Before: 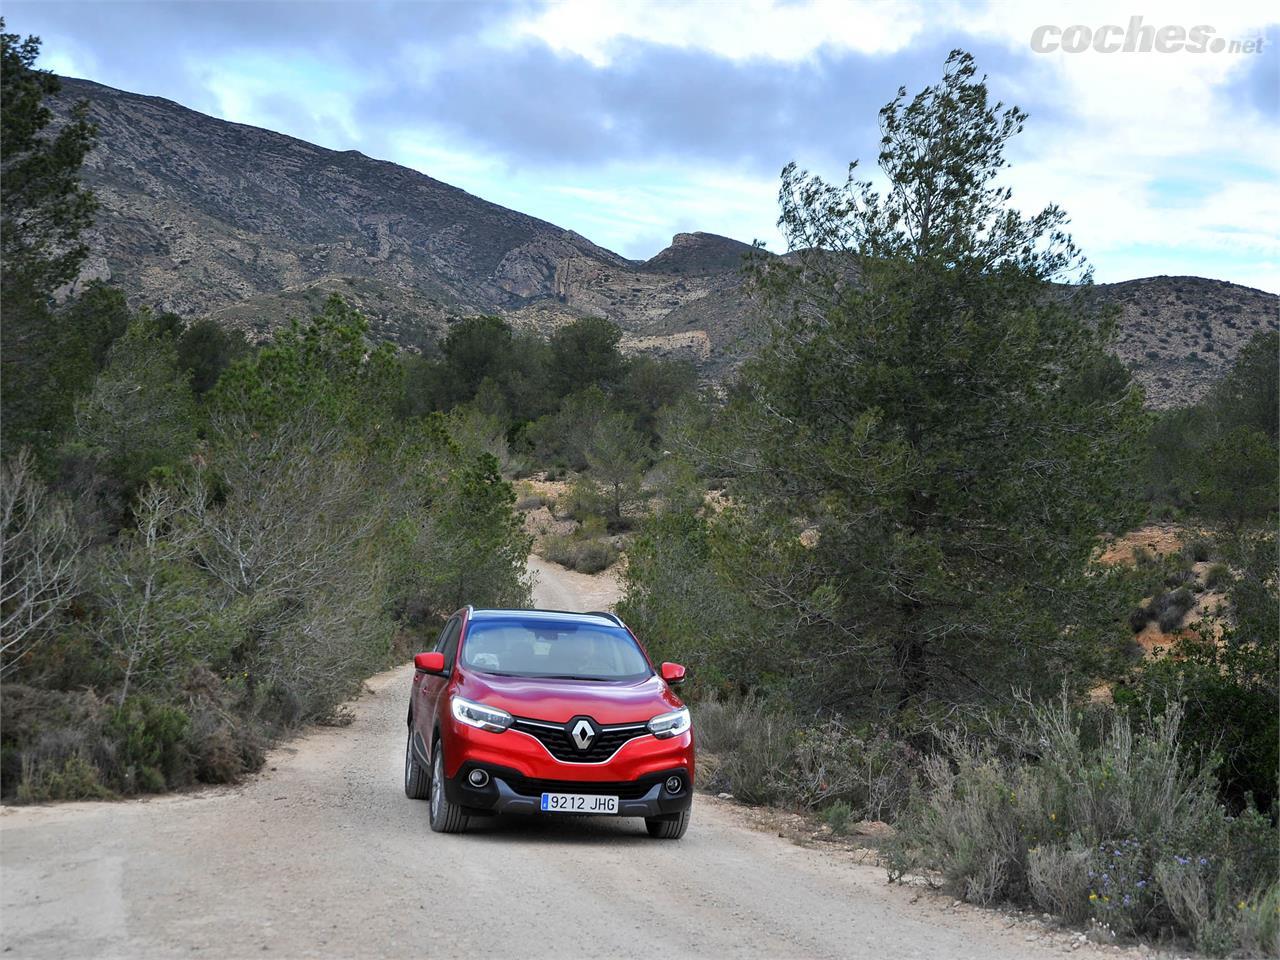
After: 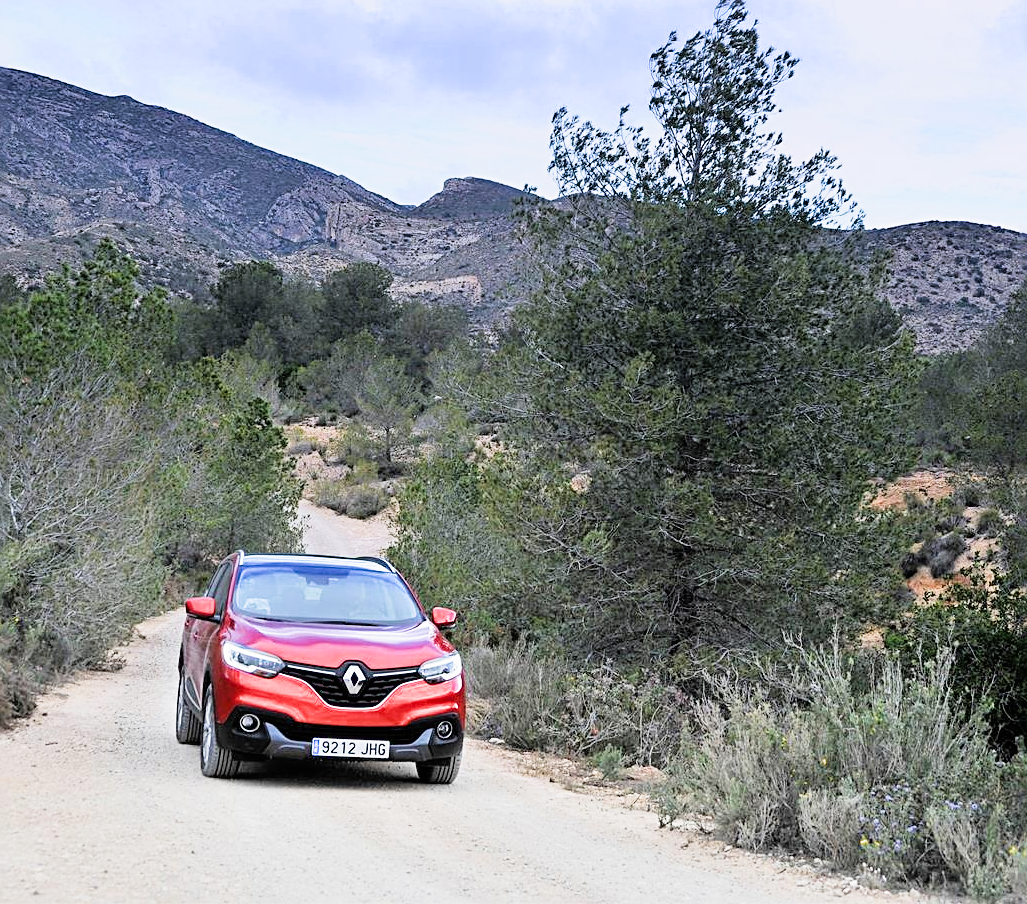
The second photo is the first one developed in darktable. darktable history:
graduated density: hue 238.83°, saturation 50%
sharpen: radius 3.119
crop and rotate: left 17.959%, top 5.771%, right 1.742%
filmic rgb: black relative exposure -7.92 EV, white relative exposure 4.13 EV, threshold 3 EV, hardness 4.02, latitude 51.22%, contrast 1.013, shadows ↔ highlights balance 5.35%, color science v5 (2021), contrast in shadows safe, contrast in highlights safe, enable highlight reconstruction true
exposure: black level correction 0, exposure 1.45 EV, compensate exposure bias true, compensate highlight preservation false
